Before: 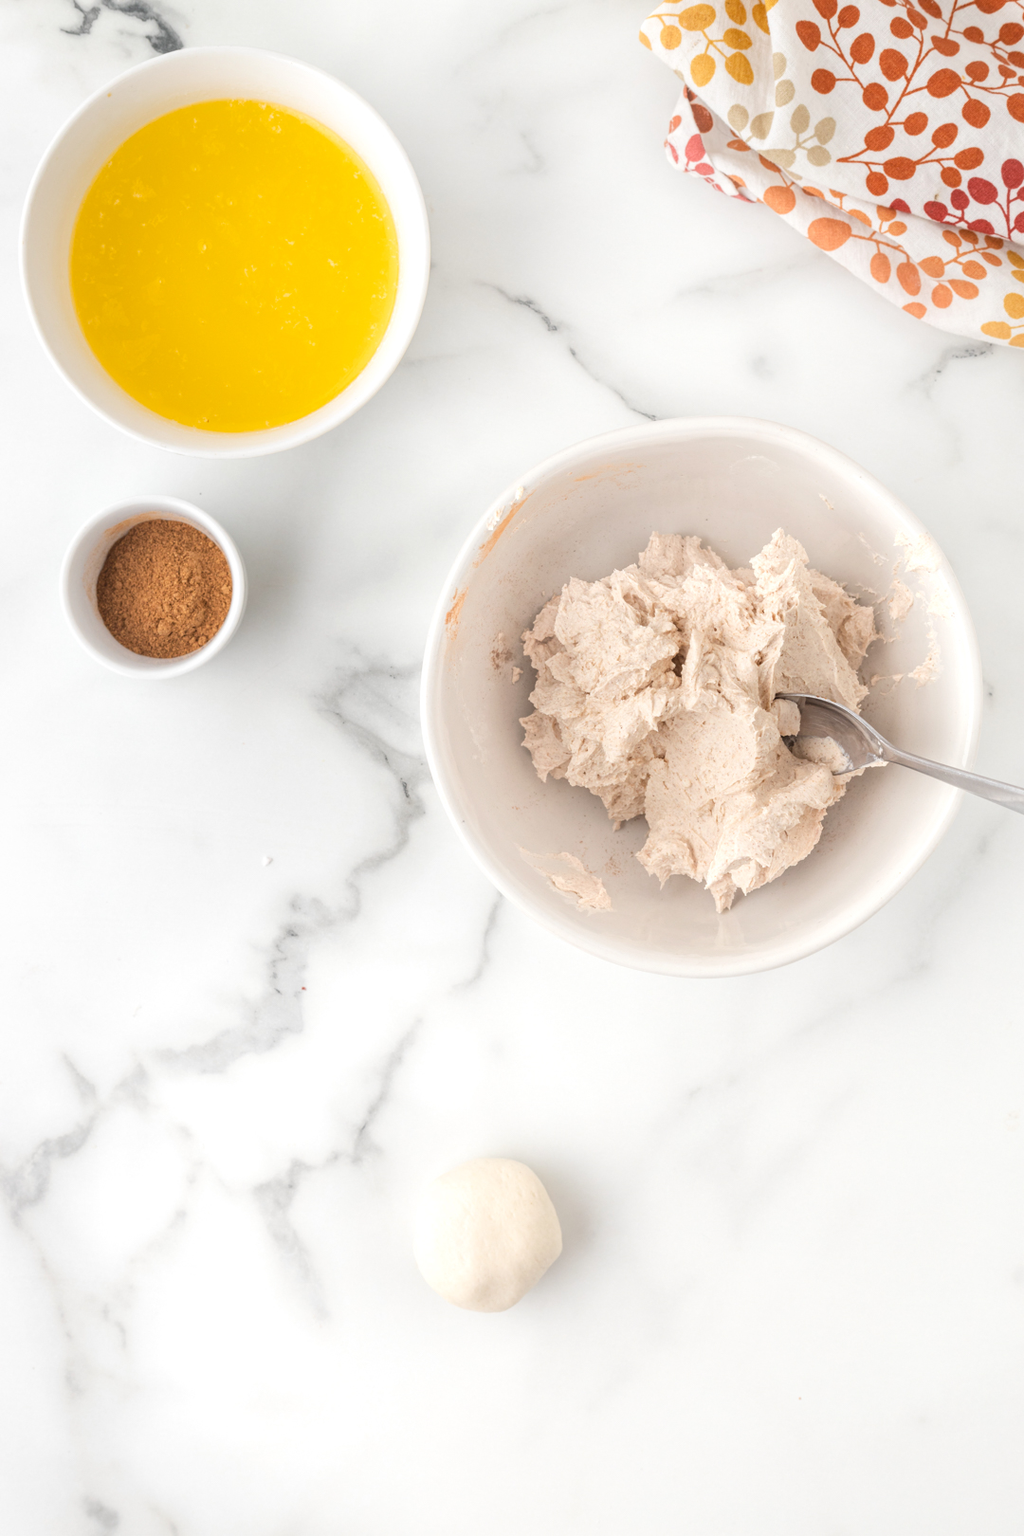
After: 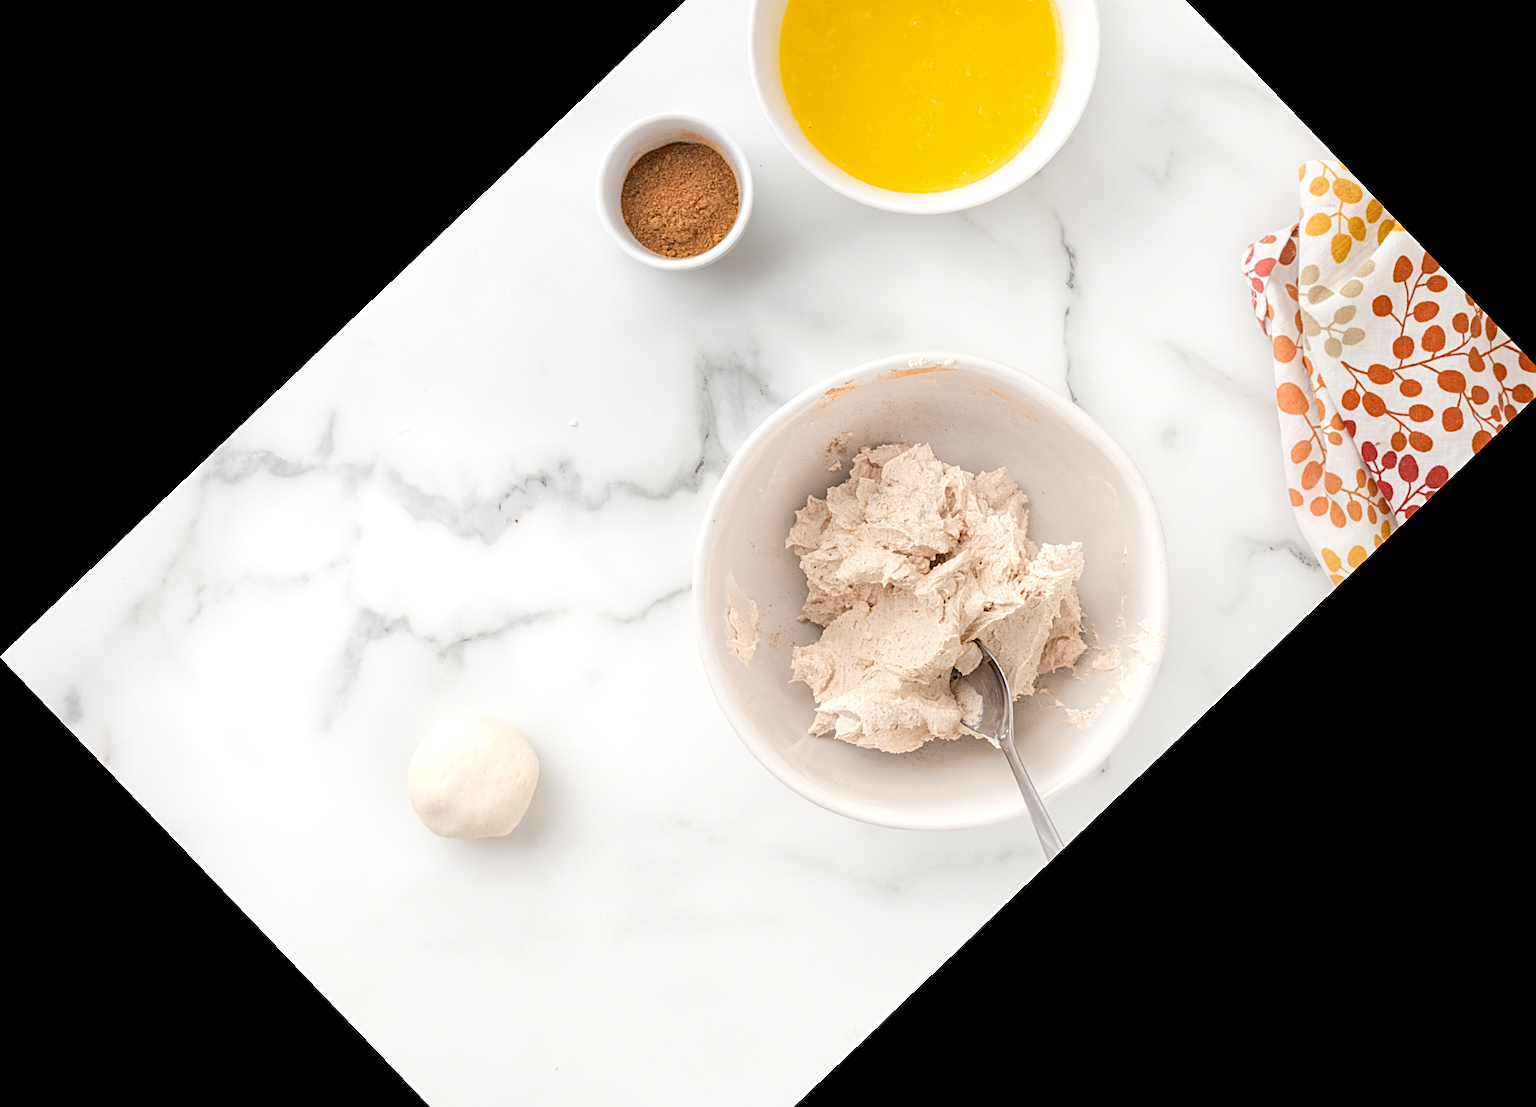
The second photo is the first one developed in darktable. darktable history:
haze removal: strength 0.29, distance 0.25, compatibility mode true, adaptive false
crop and rotate: angle -46.26°, top 16.234%, right 0.912%, bottom 11.704%
sharpen: on, module defaults
